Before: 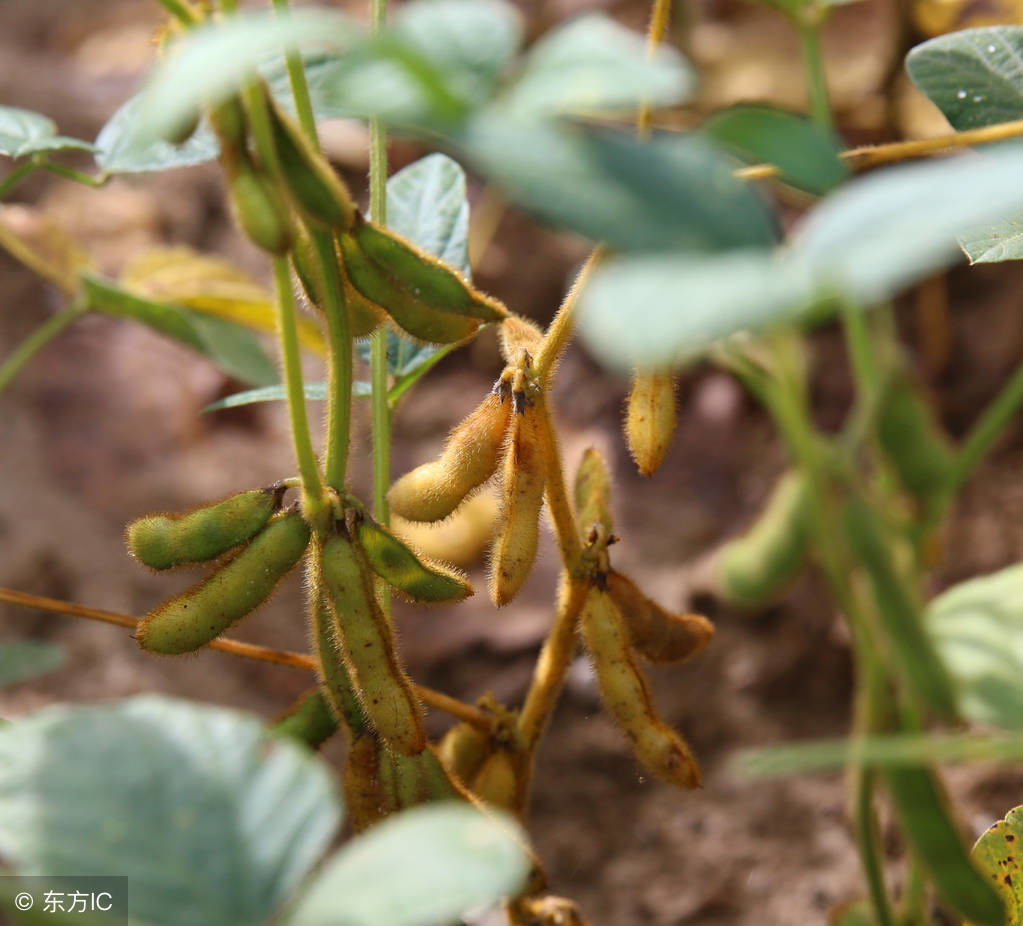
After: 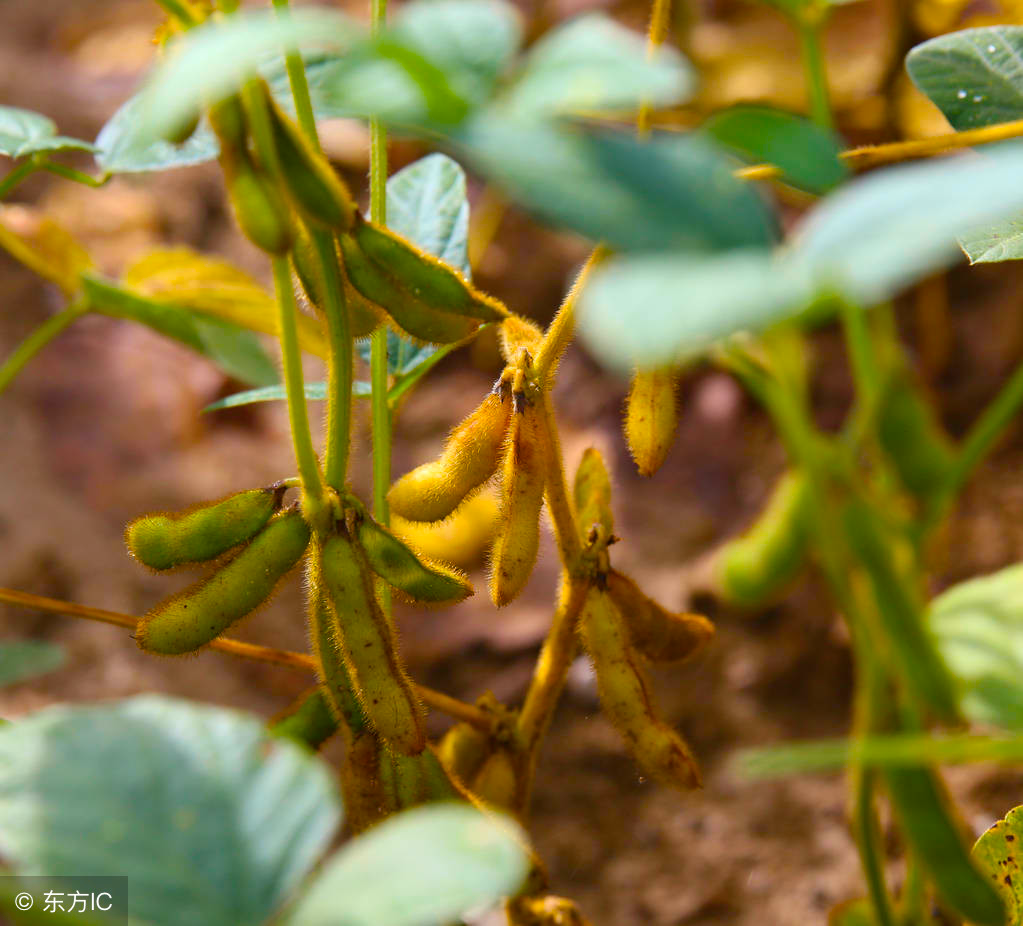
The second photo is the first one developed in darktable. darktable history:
color balance rgb: linear chroma grading › global chroma 14.414%, perceptual saturation grading › global saturation 19.317%, global vibrance 40.088%
